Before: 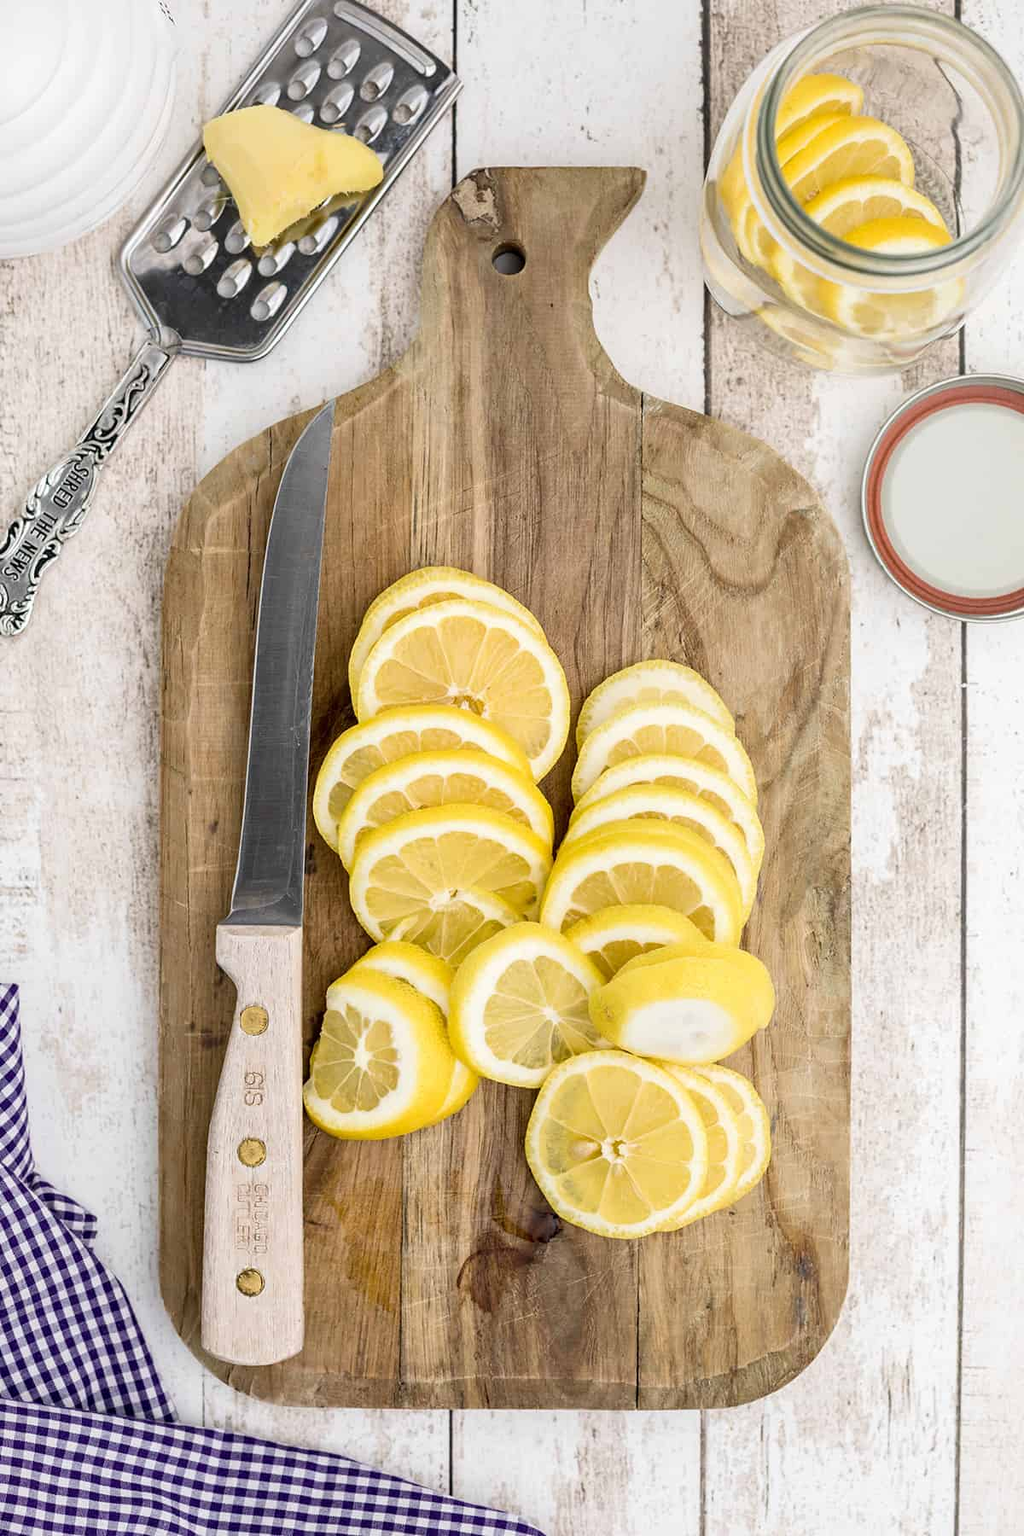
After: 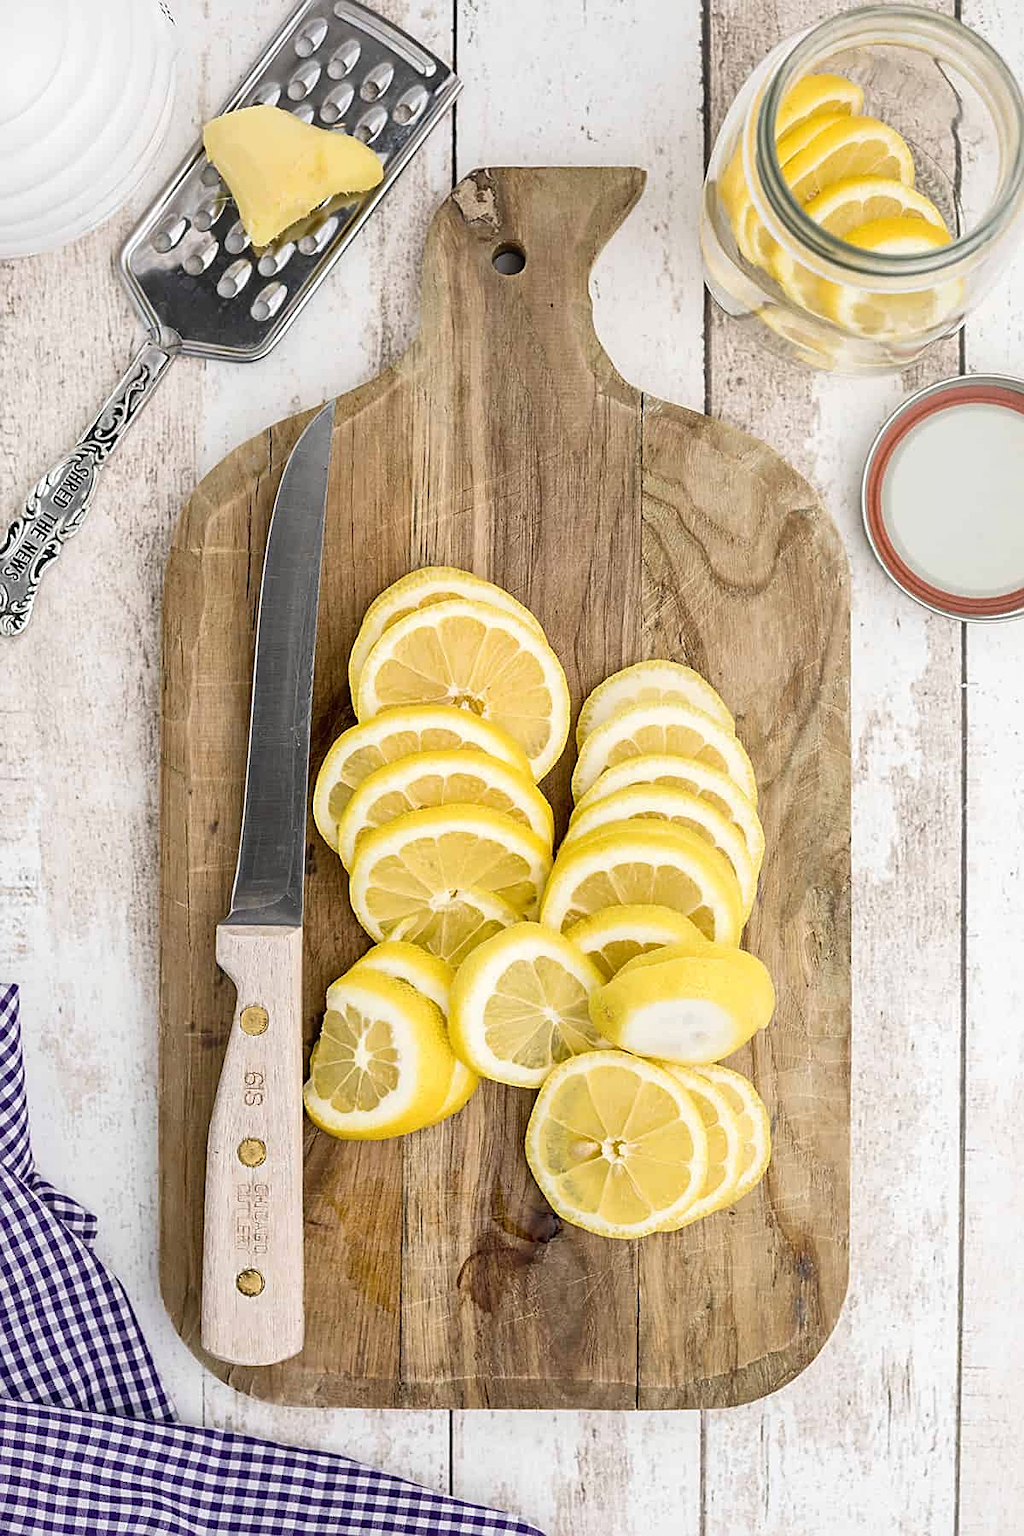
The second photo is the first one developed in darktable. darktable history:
contrast equalizer: octaves 7, y [[0.6 ×6], [0.55 ×6], [0 ×6], [0 ×6], [0 ×6]], mix -0.209
local contrast: mode bilateral grid, contrast 20, coarseness 50, detail 120%, midtone range 0.2
sharpen: on, module defaults
